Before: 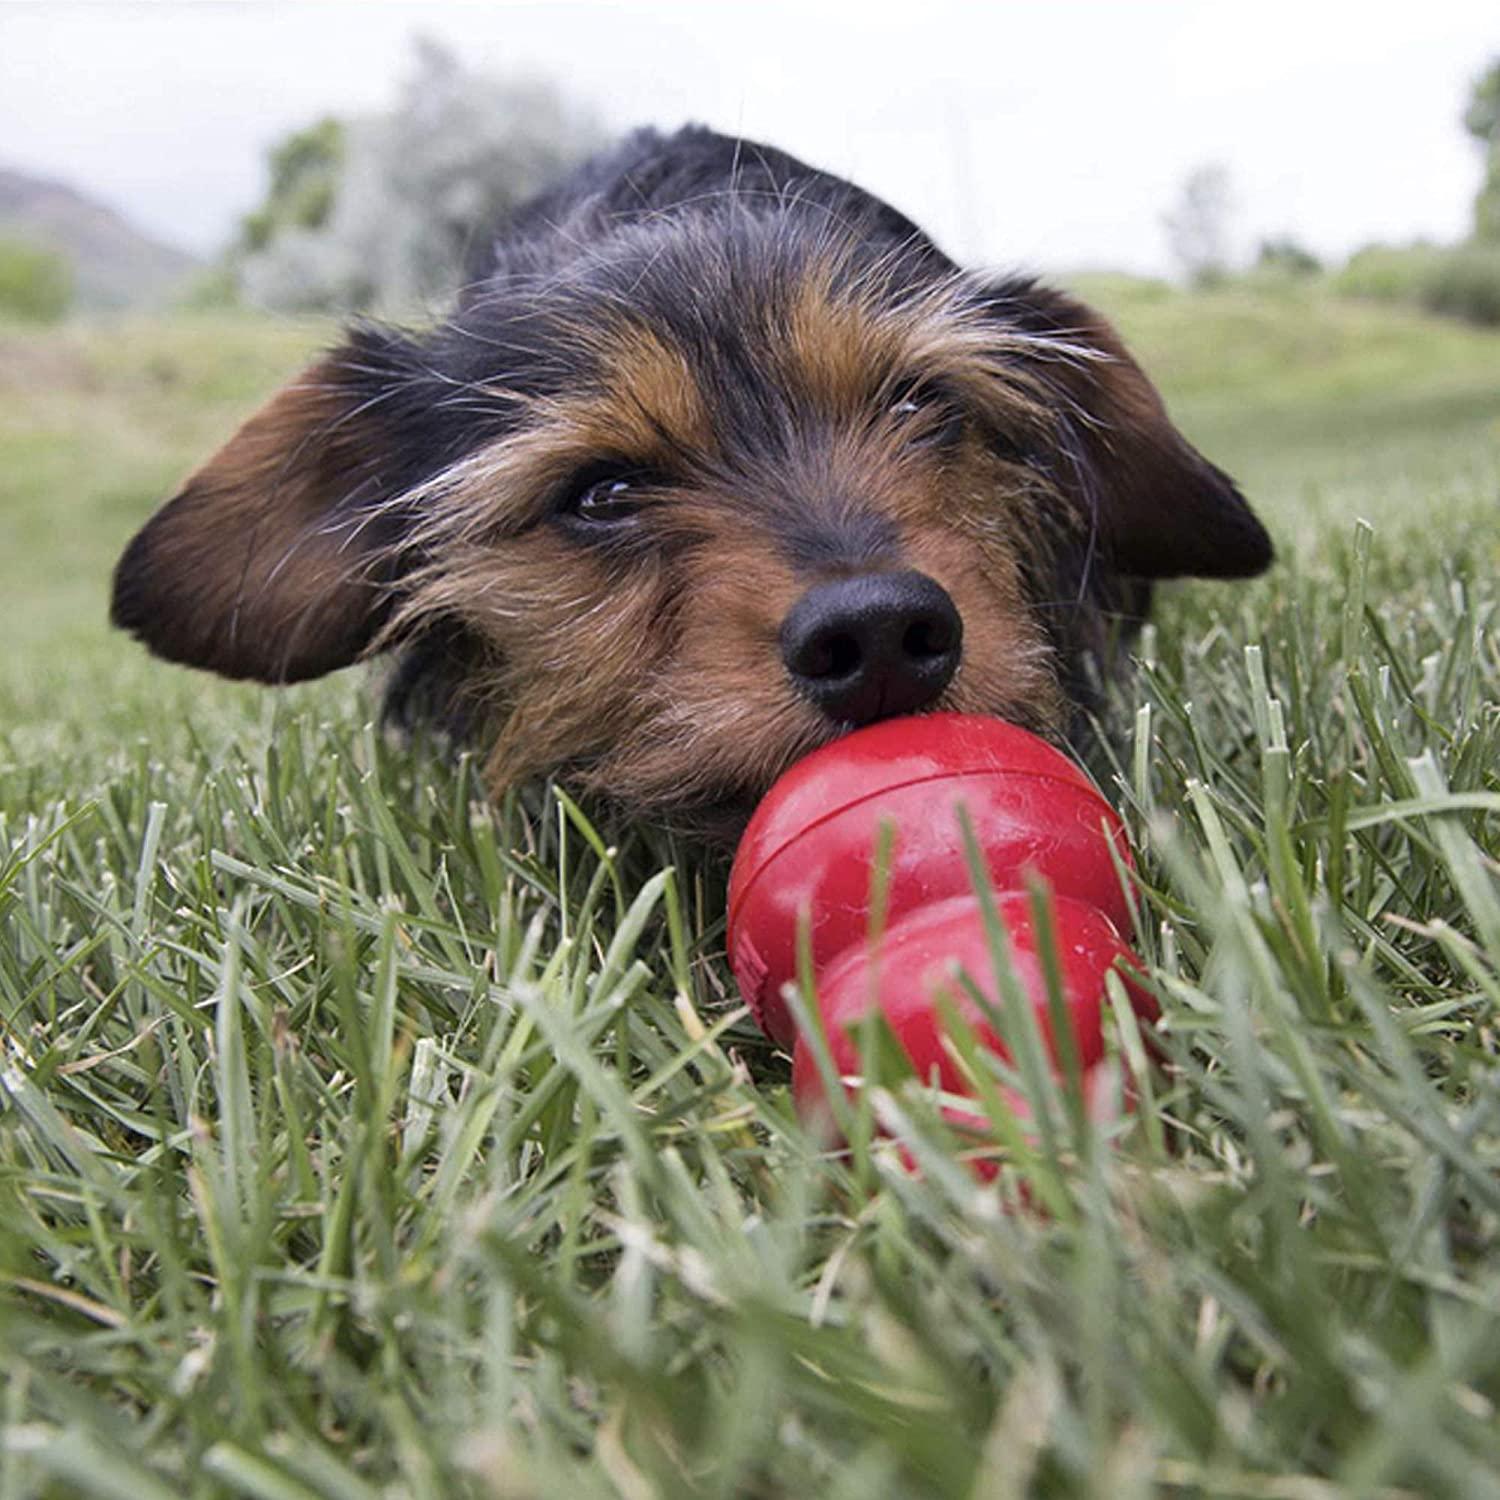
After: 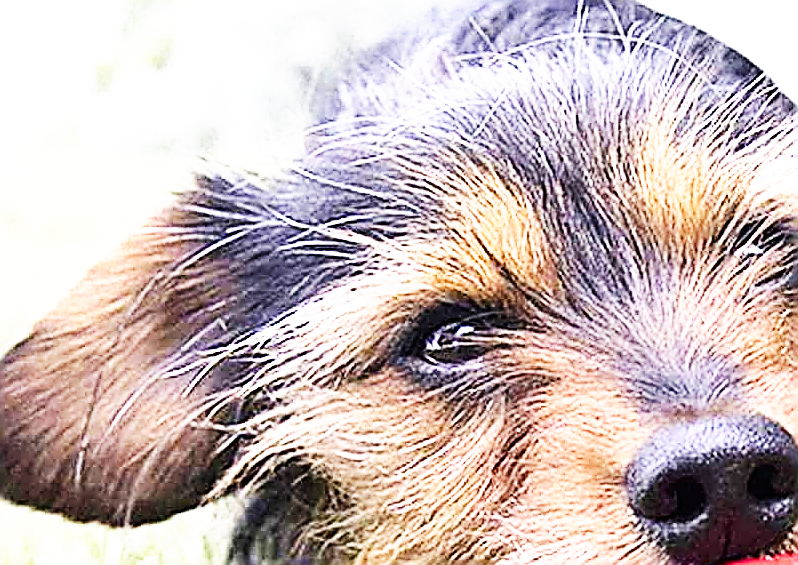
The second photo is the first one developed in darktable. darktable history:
crop: left 10.375%, top 10.52%, right 36.377%, bottom 51.785%
exposure: black level correction 0, exposure 1.385 EV, compensate highlight preservation false
base curve: curves: ch0 [(0, 0) (0.007, 0.004) (0.027, 0.03) (0.046, 0.07) (0.207, 0.54) (0.442, 0.872) (0.673, 0.972) (1, 1)], preserve colors none
local contrast: mode bilateral grid, contrast 100, coarseness 99, detail 92%, midtone range 0.2
sharpen: amount 1.999
